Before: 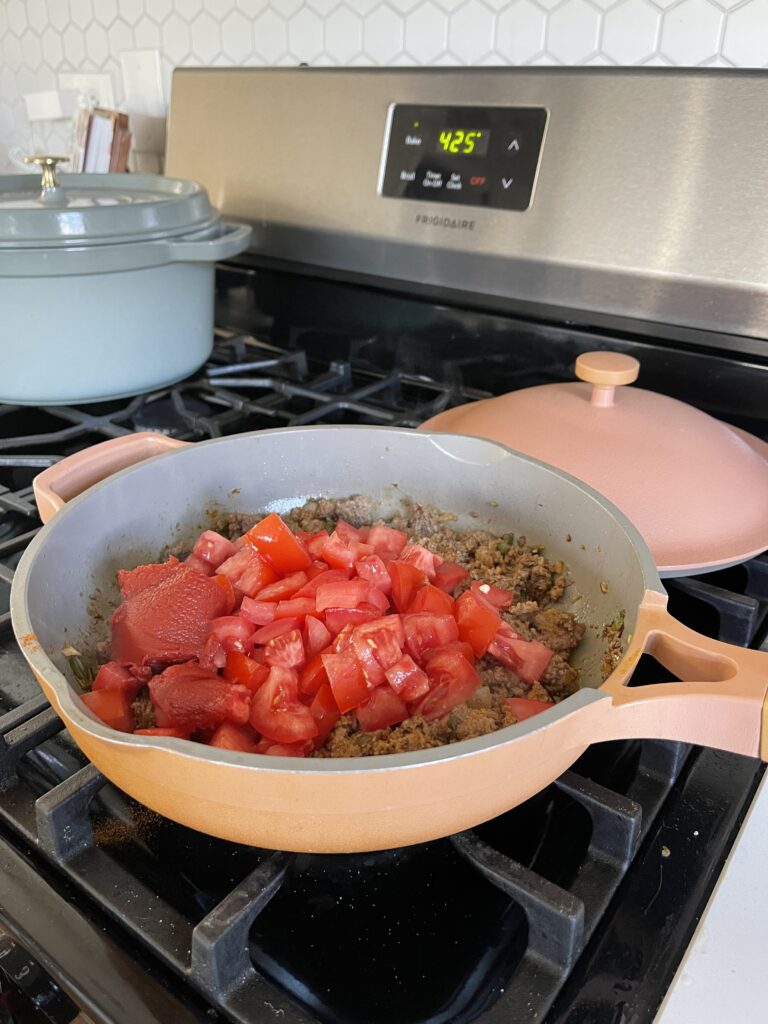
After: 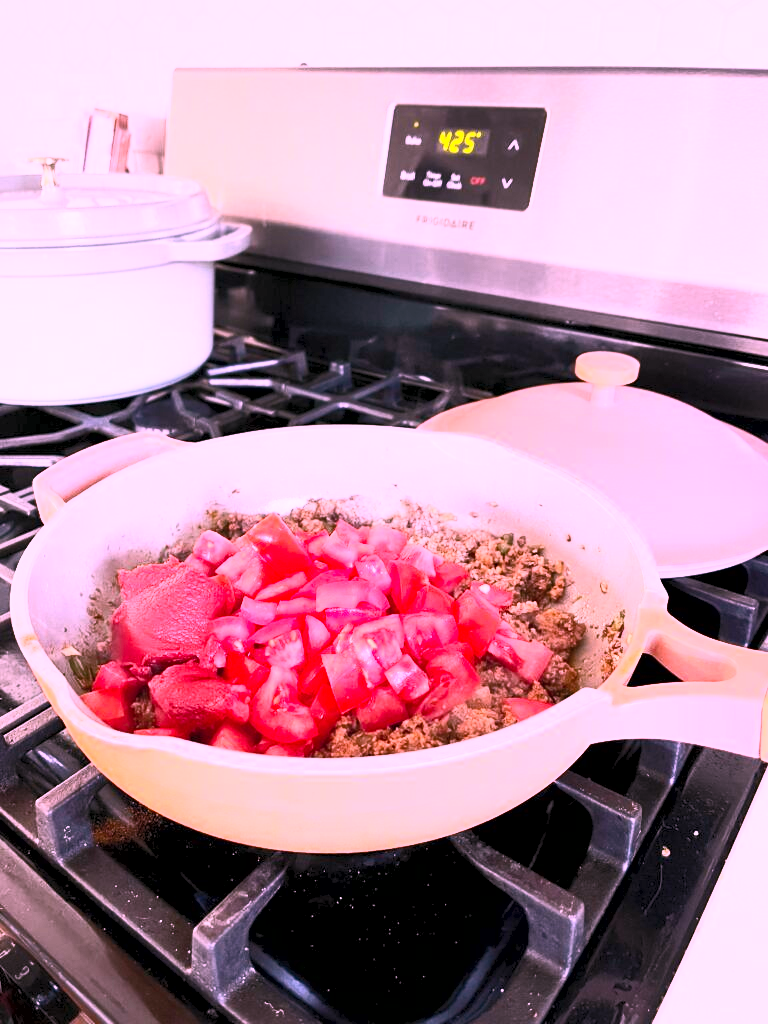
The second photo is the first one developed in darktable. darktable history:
contrast brightness saturation: contrast 0.585, brightness 0.573, saturation -0.345
exposure: black level correction 0.003, exposure 0.386 EV, compensate highlight preservation false
color correction: highlights a* 19.17, highlights b* -11.36, saturation 1.7
